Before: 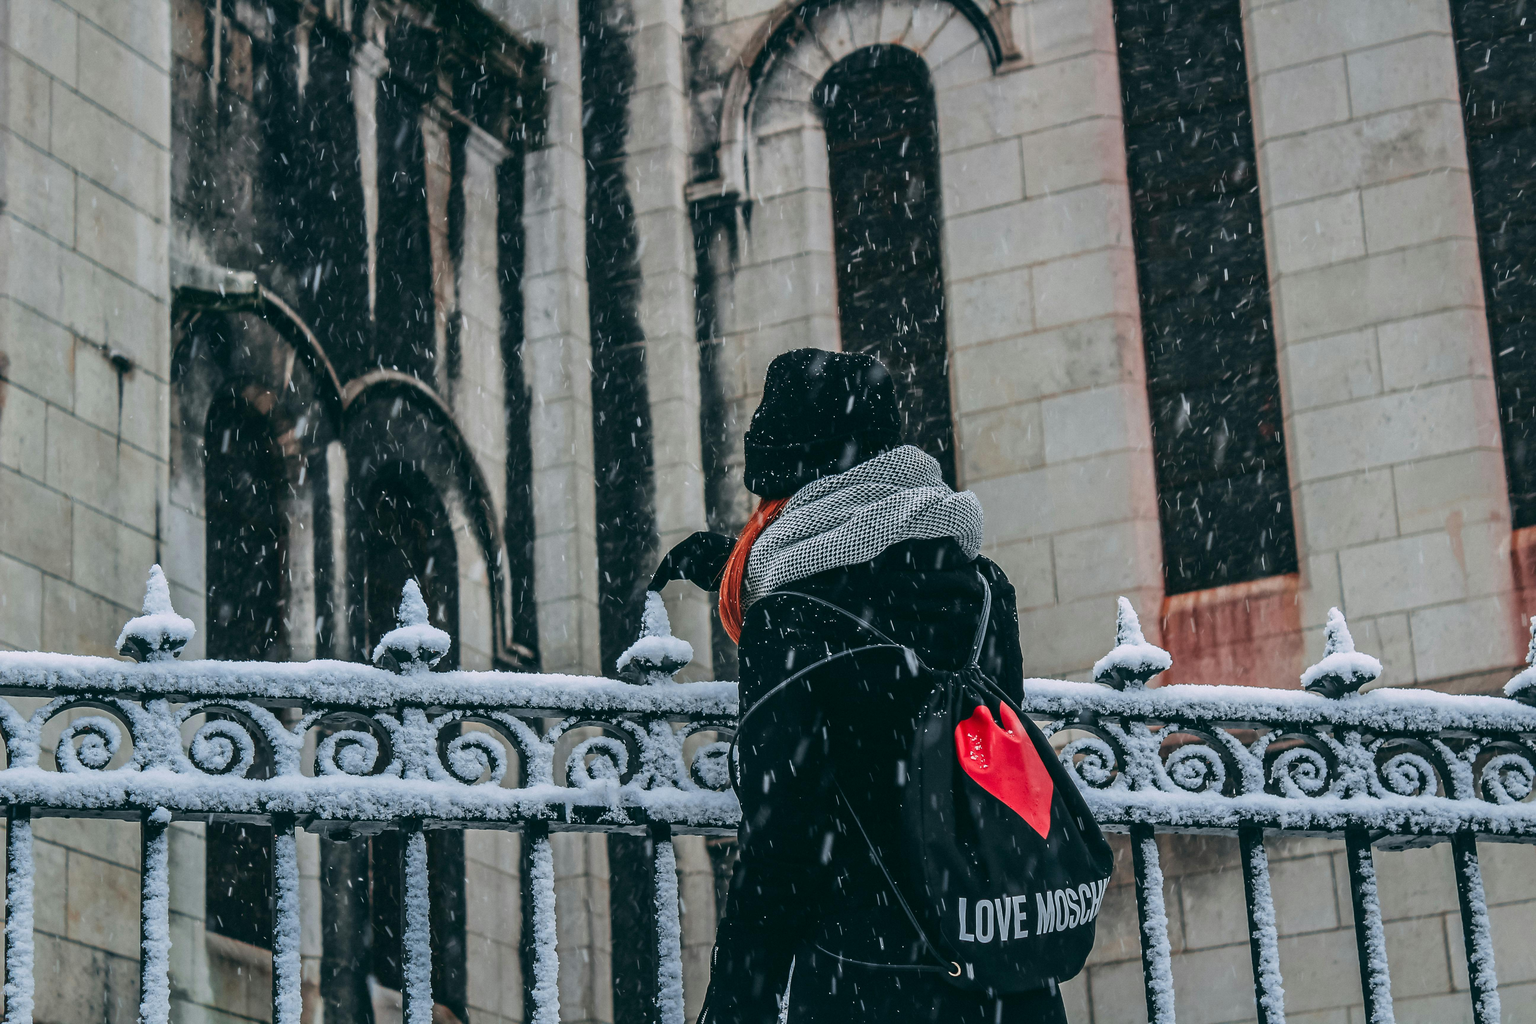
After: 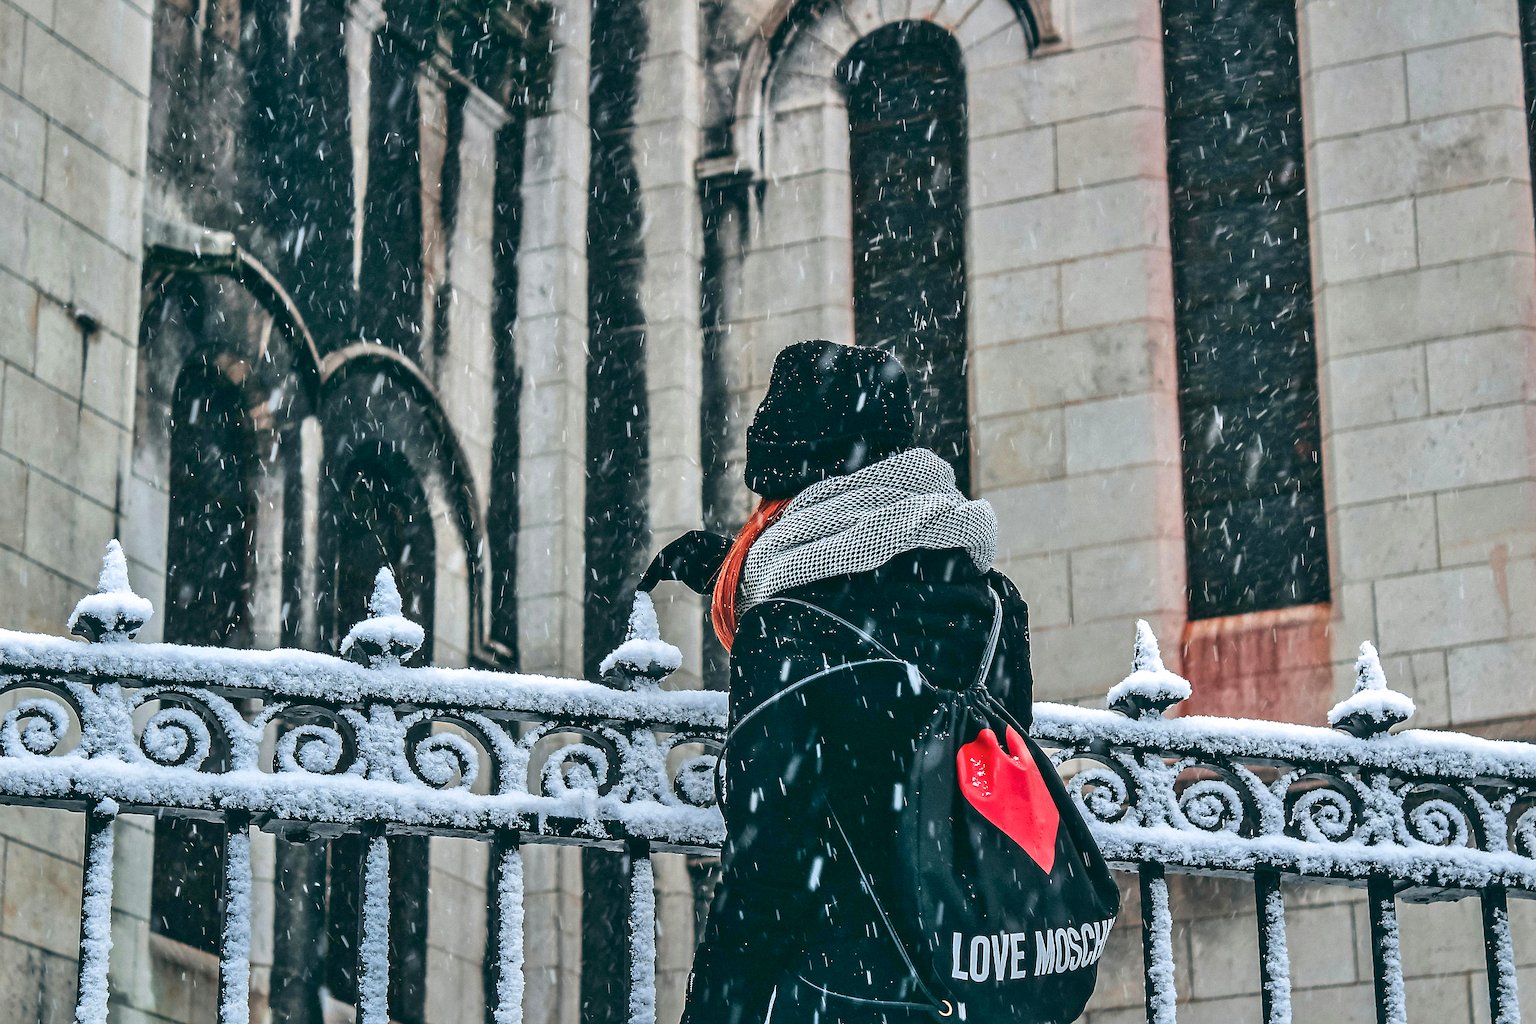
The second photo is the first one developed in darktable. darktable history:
crop and rotate: angle -2.55°
exposure: black level correction 0.001, exposure 0.498 EV, compensate highlight preservation false
sharpen: on, module defaults
shadows and highlights: white point adjustment 1.03, soften with gaussian
